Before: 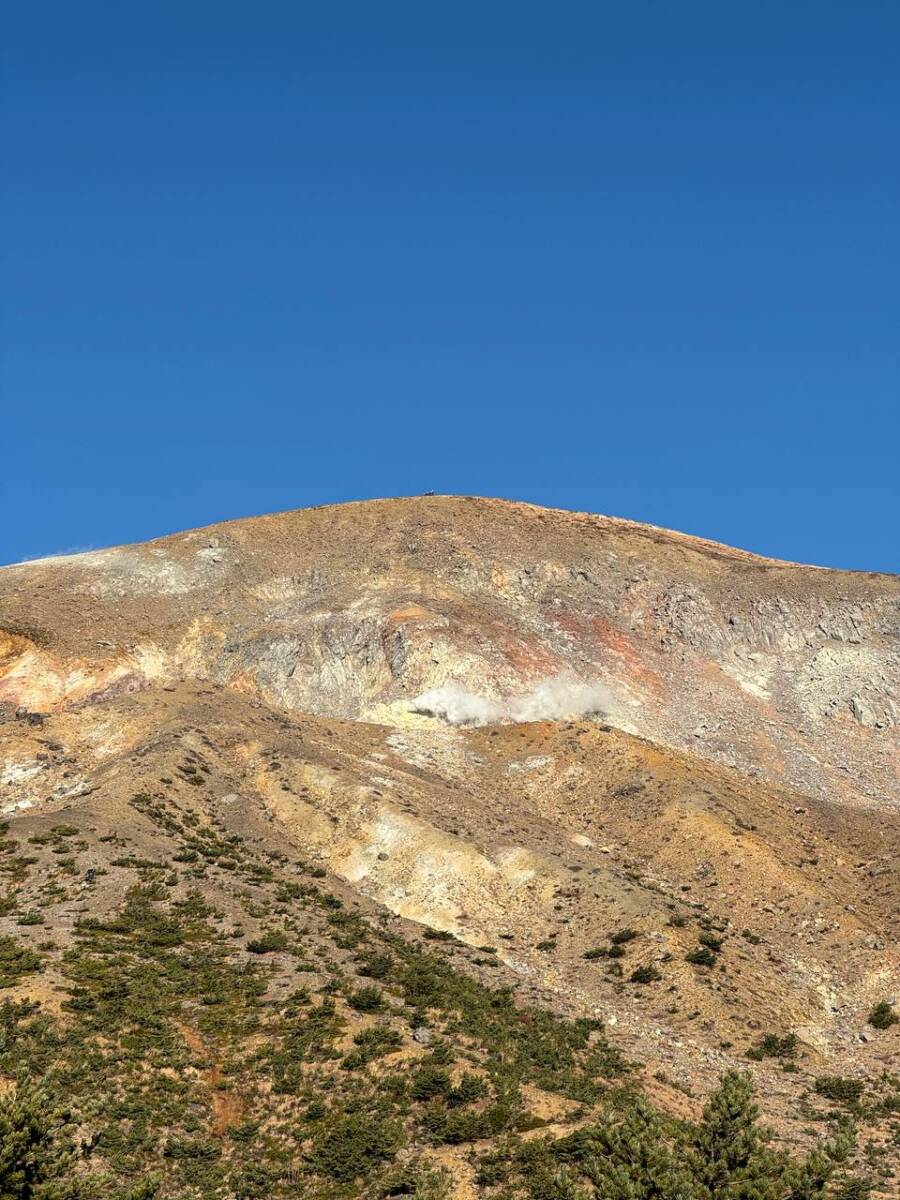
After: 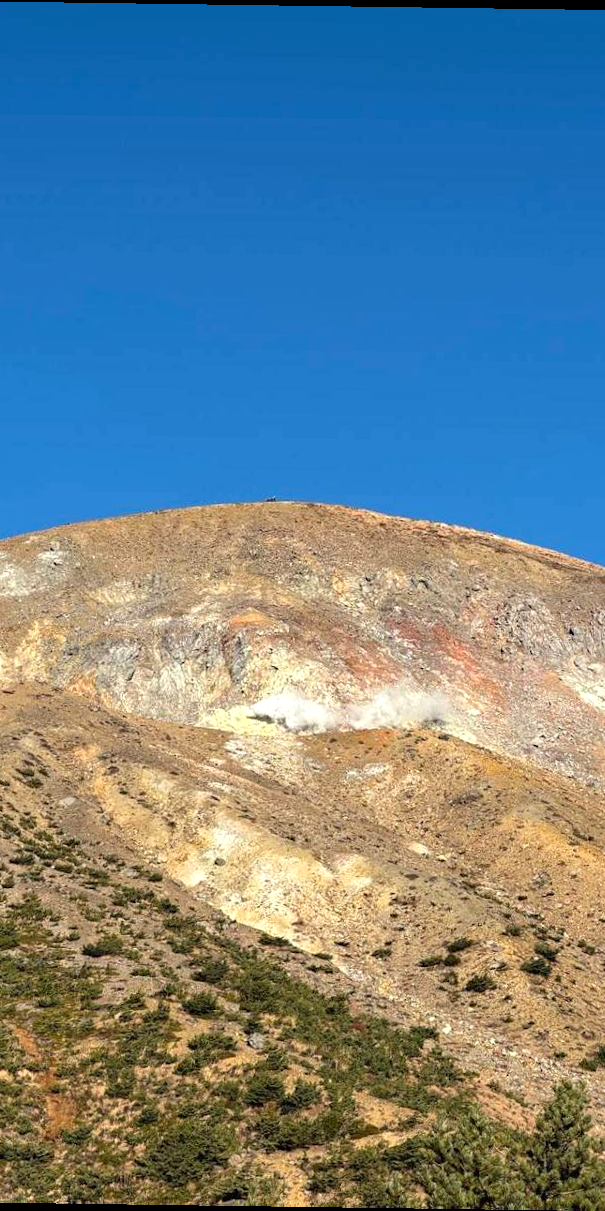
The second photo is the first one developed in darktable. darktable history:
rotate and perspective: rotation 0.8°, automatic cropping off
haze removal: compatibility mode true, adaptive false
exposure: exposure 0.29 EV, compensate highlight preservation false
crop and rotate: left 18.442%, right 15.508%
